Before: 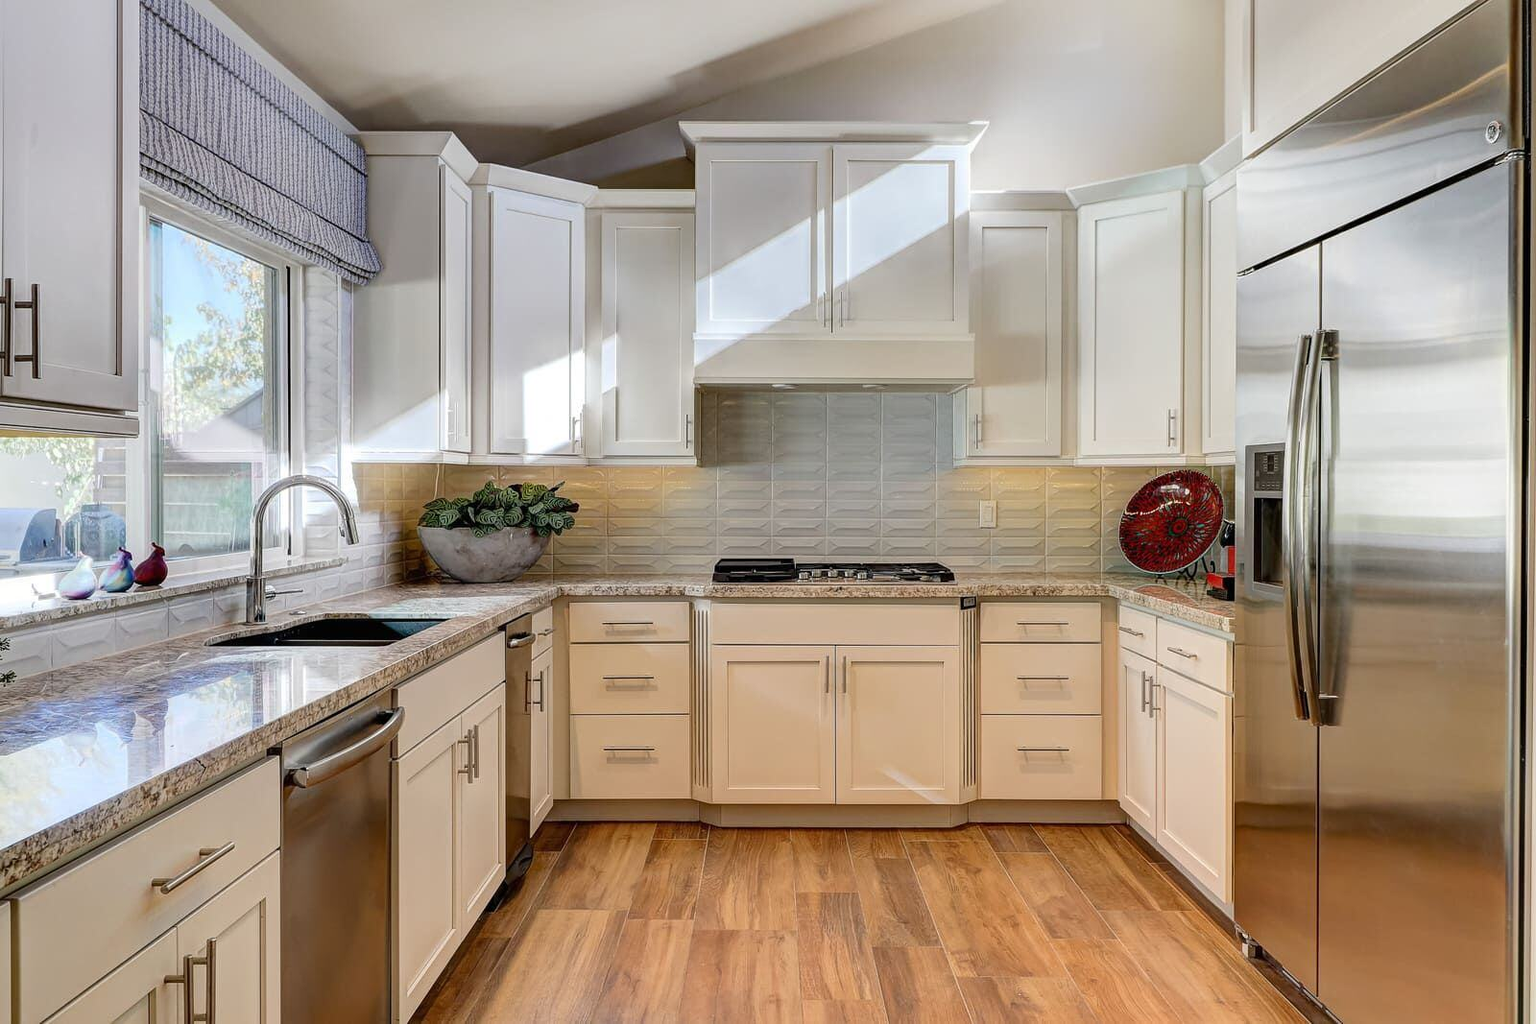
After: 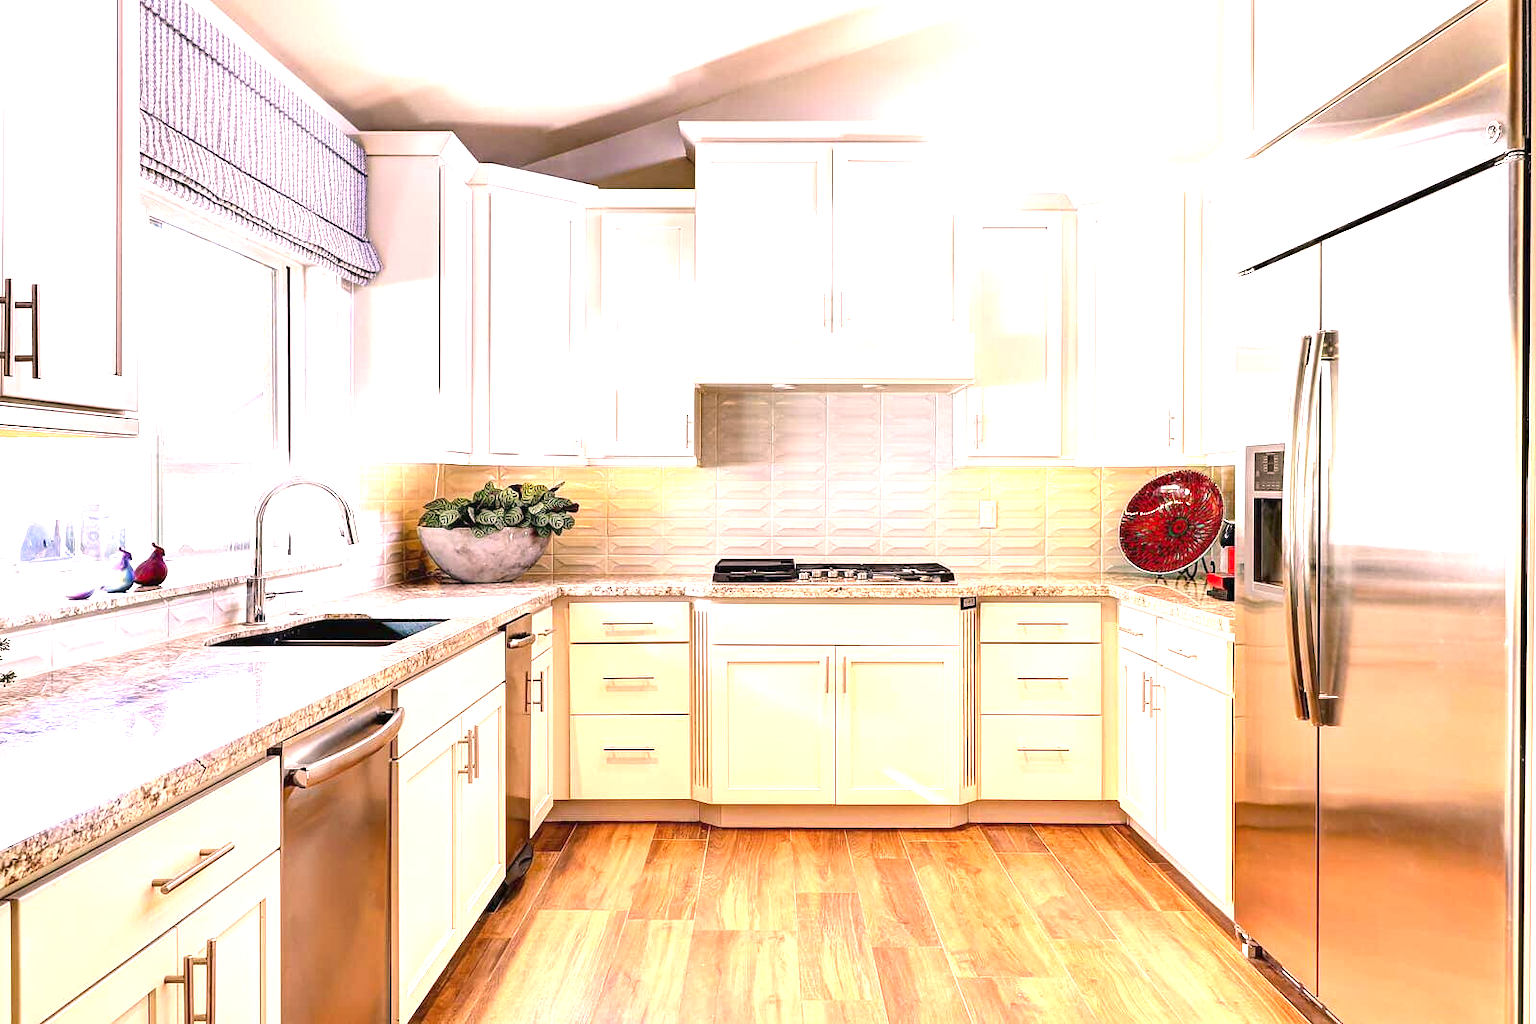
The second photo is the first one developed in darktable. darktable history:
exposure: black level correction 0, exposure 1.741 EV, compensate exposure bias true, compensate highlight preservation false
color correction: highlights a* 14.52, highlights b* 4.84
